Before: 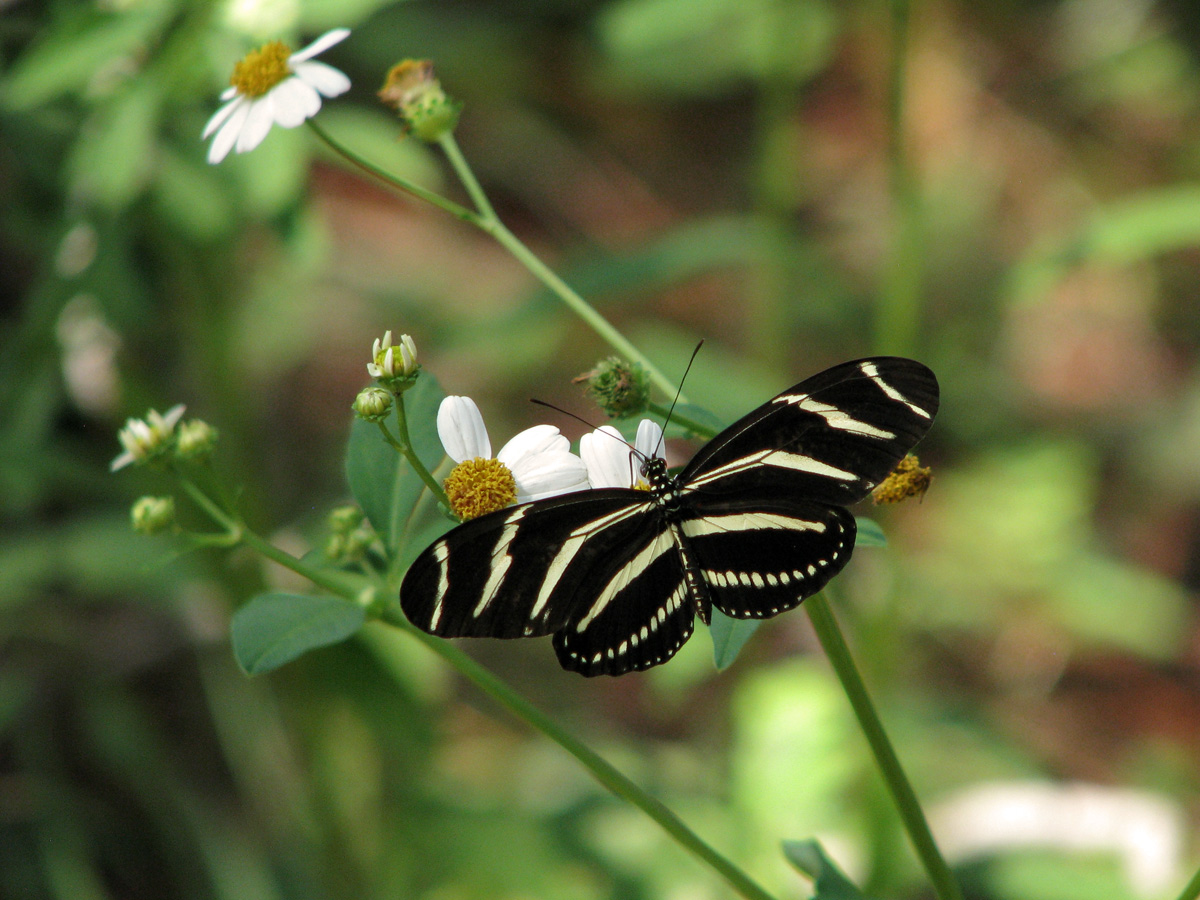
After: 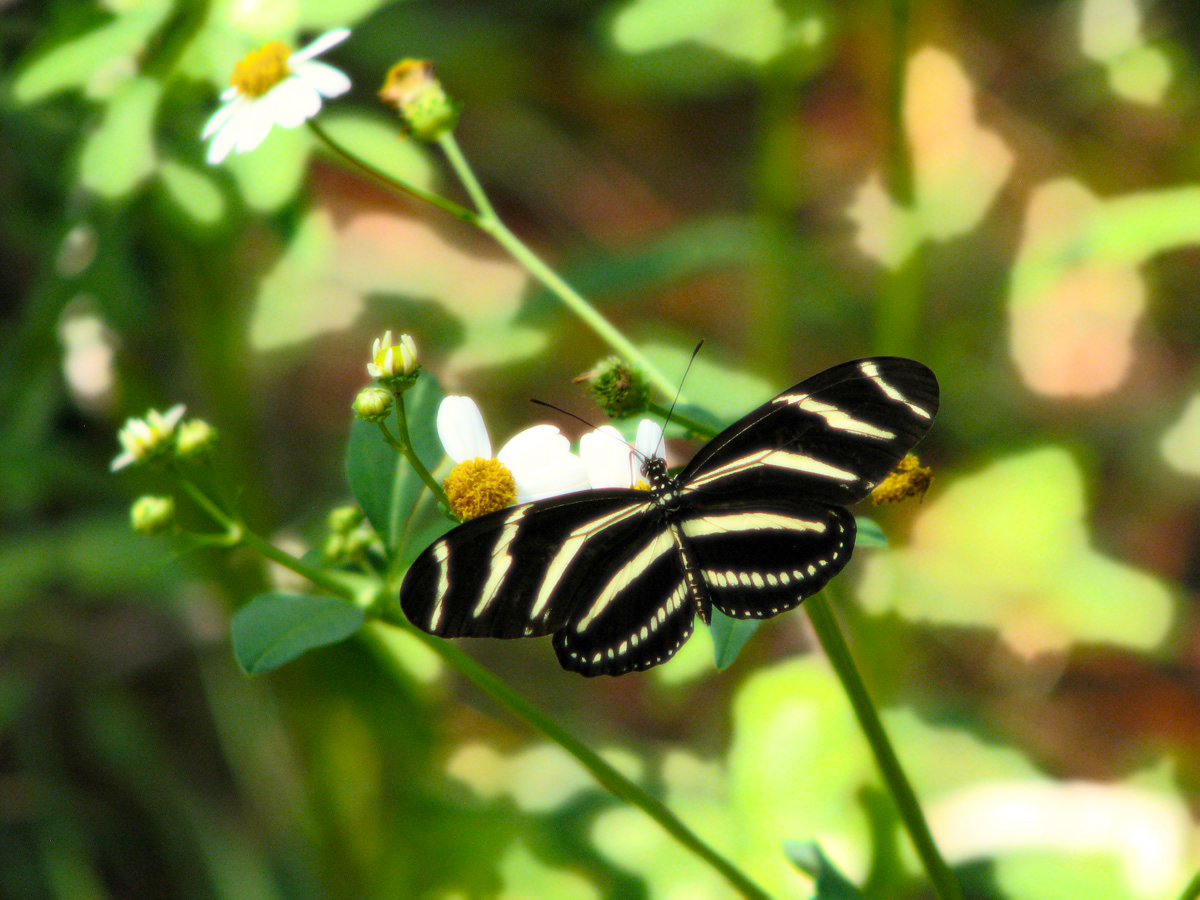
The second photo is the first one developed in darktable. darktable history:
bloom: size 0%, threshold 54.82%, strength 8.31%
color balance rgb: perceptual saturation grading › global saturation 30%, global vibrance 20%
